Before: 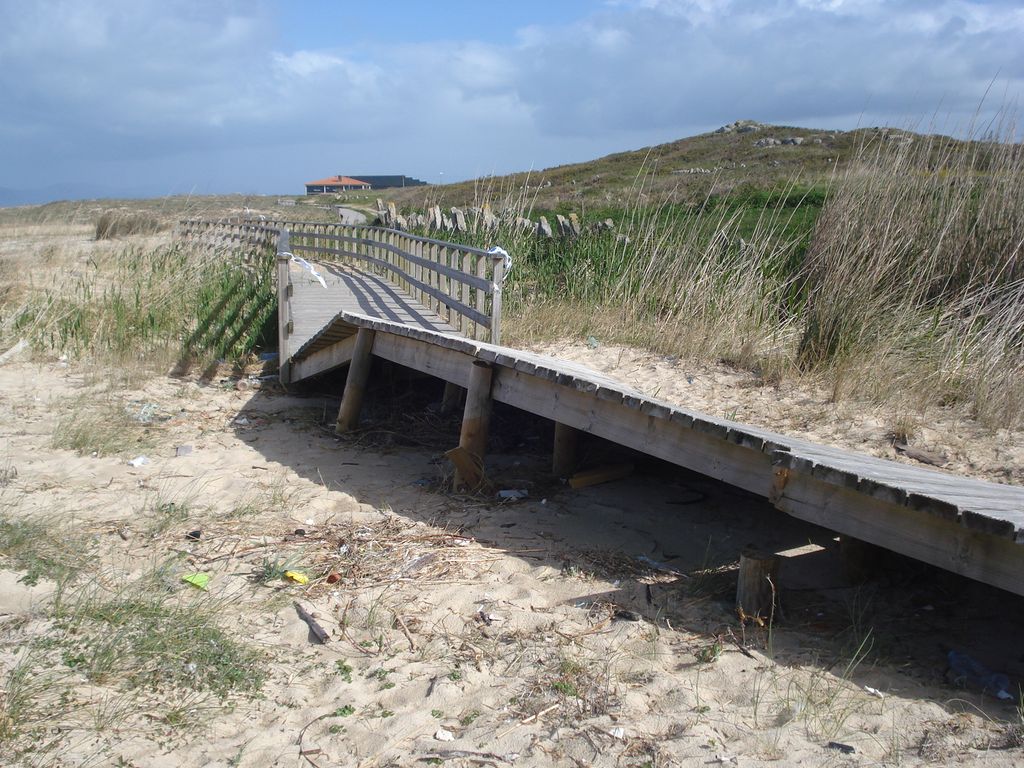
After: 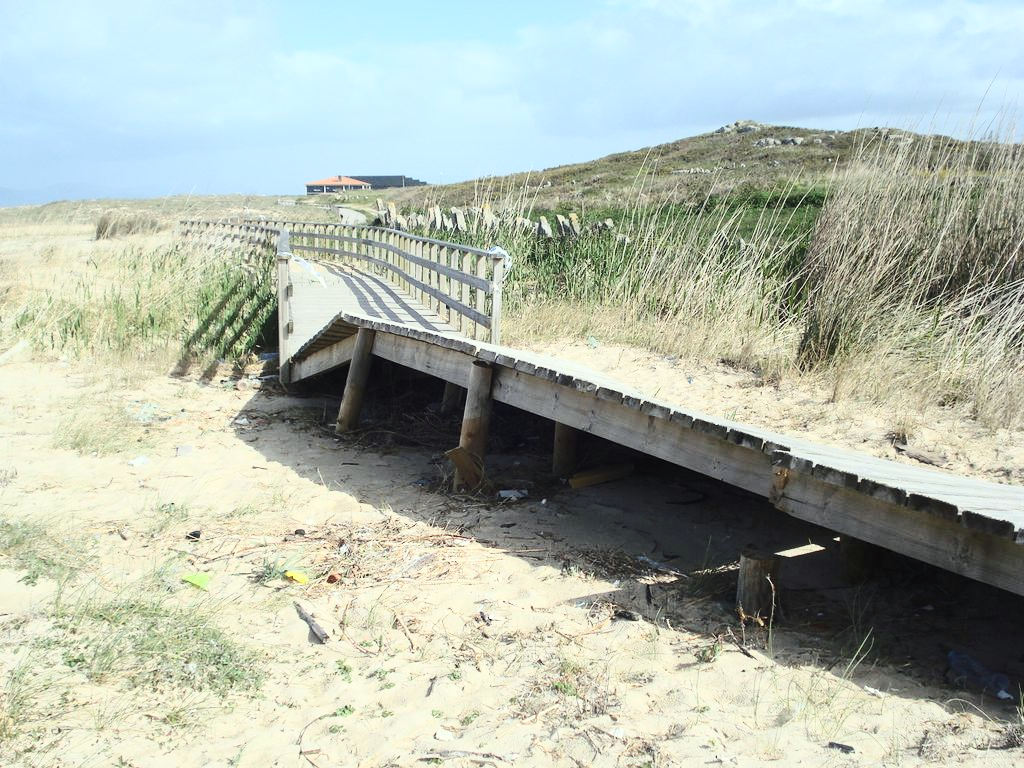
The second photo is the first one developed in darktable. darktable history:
tone curve: curves: ch0 [(0, 0) (0.003, 0.003) (0.011, 0.013) (0.025, 0.028) (0.044, 0.05) (0.069, 0.078) (0.1, 0.113) (0.136, 0.153) (0.177, 0.2) (0.224, 0.271) (0.277, 0.374) (0.335, 0.47) (0.399, 0.574) (0.468, 0.688) (0.543, 0.79) (0.623, 0.859) (0.709, 0.919) (0.801, 0.957) (0.898, 0.978) (1, 1)], color space Lab, independent channels, preserve colors none
color correction: highlights a* -4.74, highlights b* 5.06, saturation 0.961
